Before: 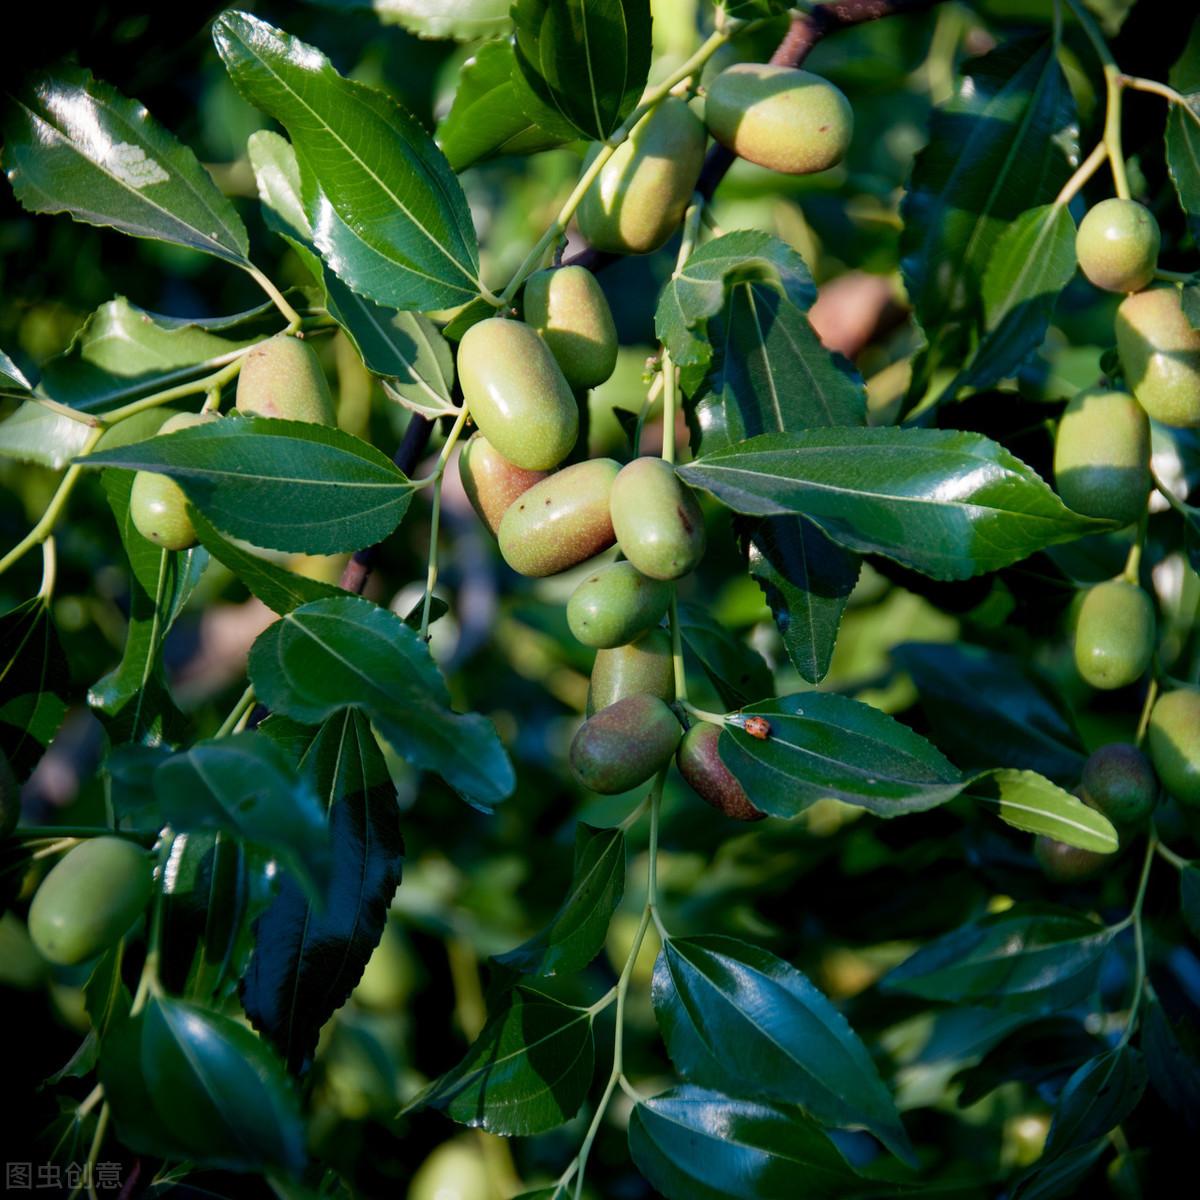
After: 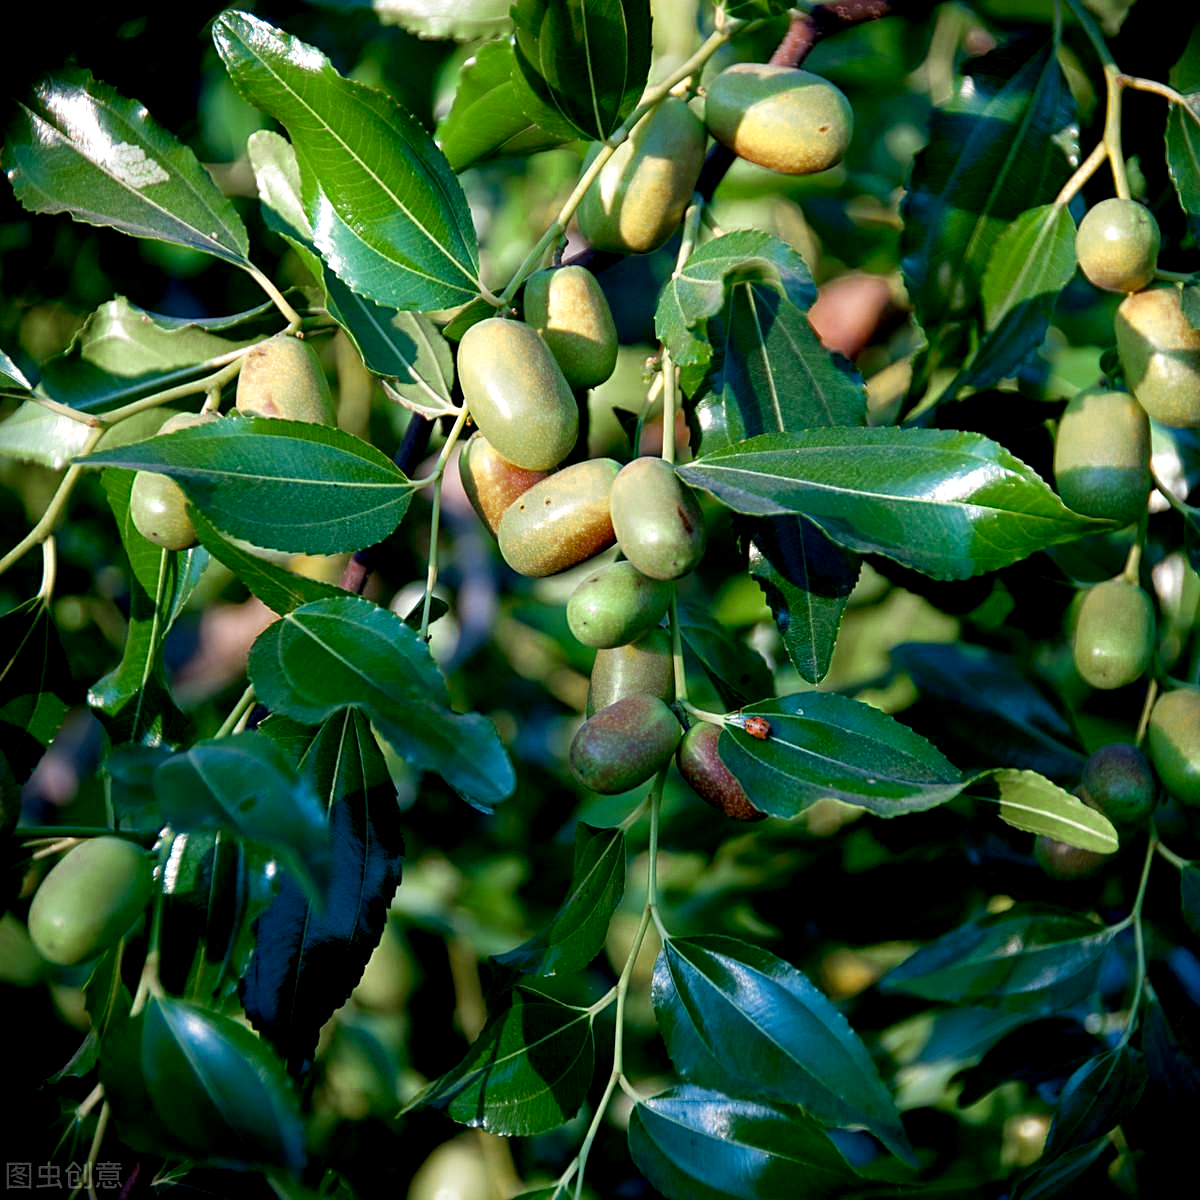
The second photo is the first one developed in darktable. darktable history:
tone equalizer: on, module defaults
exposure: black level correction 0.005, exposure 0.421 EV, compensate highlight preservation false
sharpen: radius 2.13, amount 0.387, threshold 0.146
color zones: curves: ch0 [(0.11, 0.396) (0.195, 0.36) (0.25, 0.5) (0.303, 0.412) (0.357, 0.544) (0.75, 0.5) (0.967, 0.328)]; ch1 [(0, 0.468) (0.112, 0.512) (0.202, 0.6) (0.25, 0.5) (0.307, 0.352) (0.357, 0.544) (0.75, 0.5) (0.963, 0.524)]
